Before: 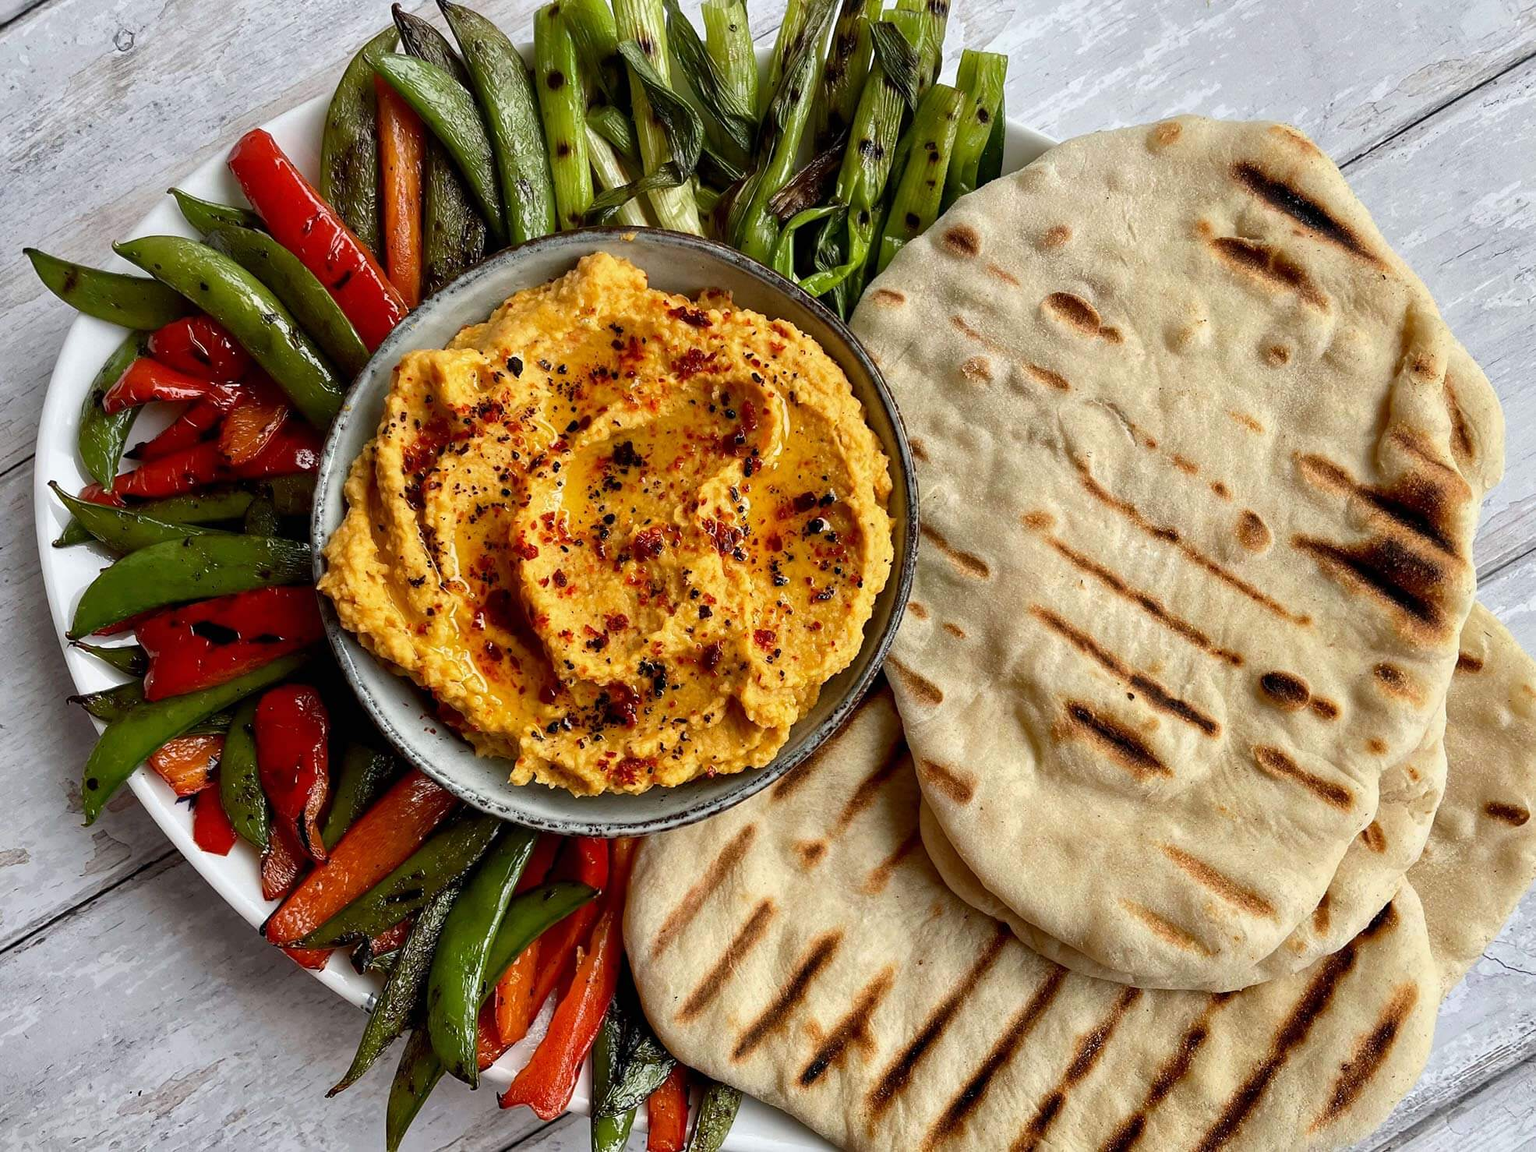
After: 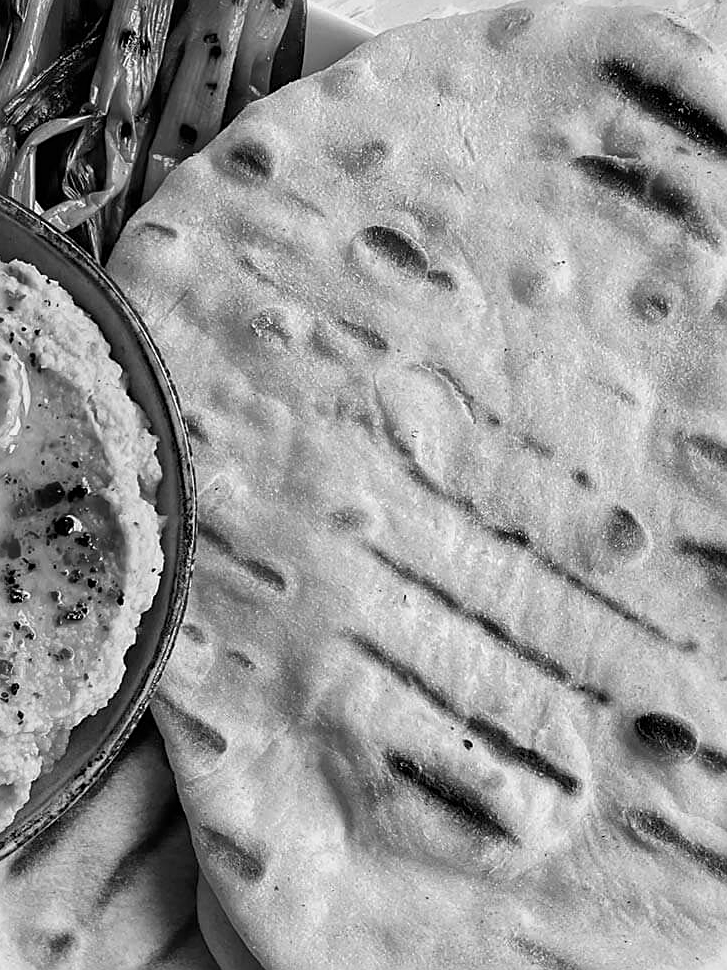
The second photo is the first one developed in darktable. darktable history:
crop and rotate: left 49.936%, top 10.094%, right 13.136%, bottom 24.256%
monochrome: a -35.87, b 49.73, size 1.7
sharpen: on, module defaults
